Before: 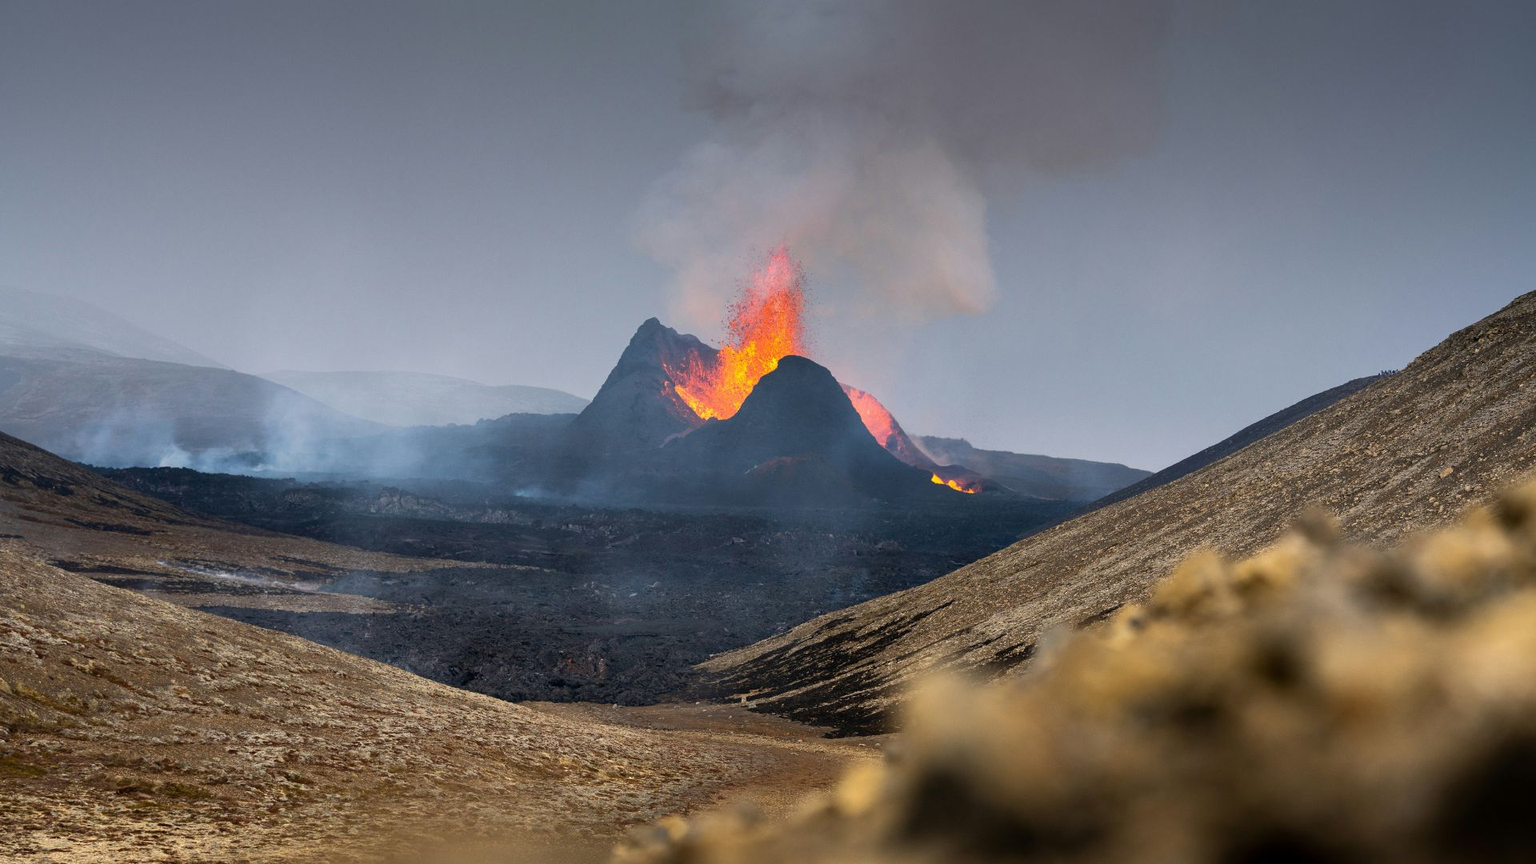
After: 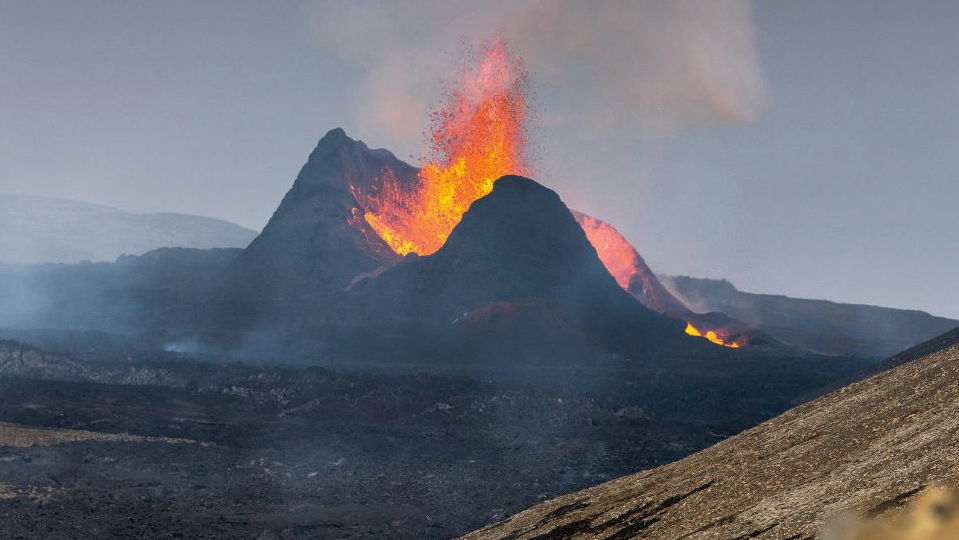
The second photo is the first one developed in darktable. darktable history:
base curve: curves: ch0 [(0, 0) (0.303, 0.277) (1, 1)]
crop: left 25%, top 25%, right 25%, bottom 25%
